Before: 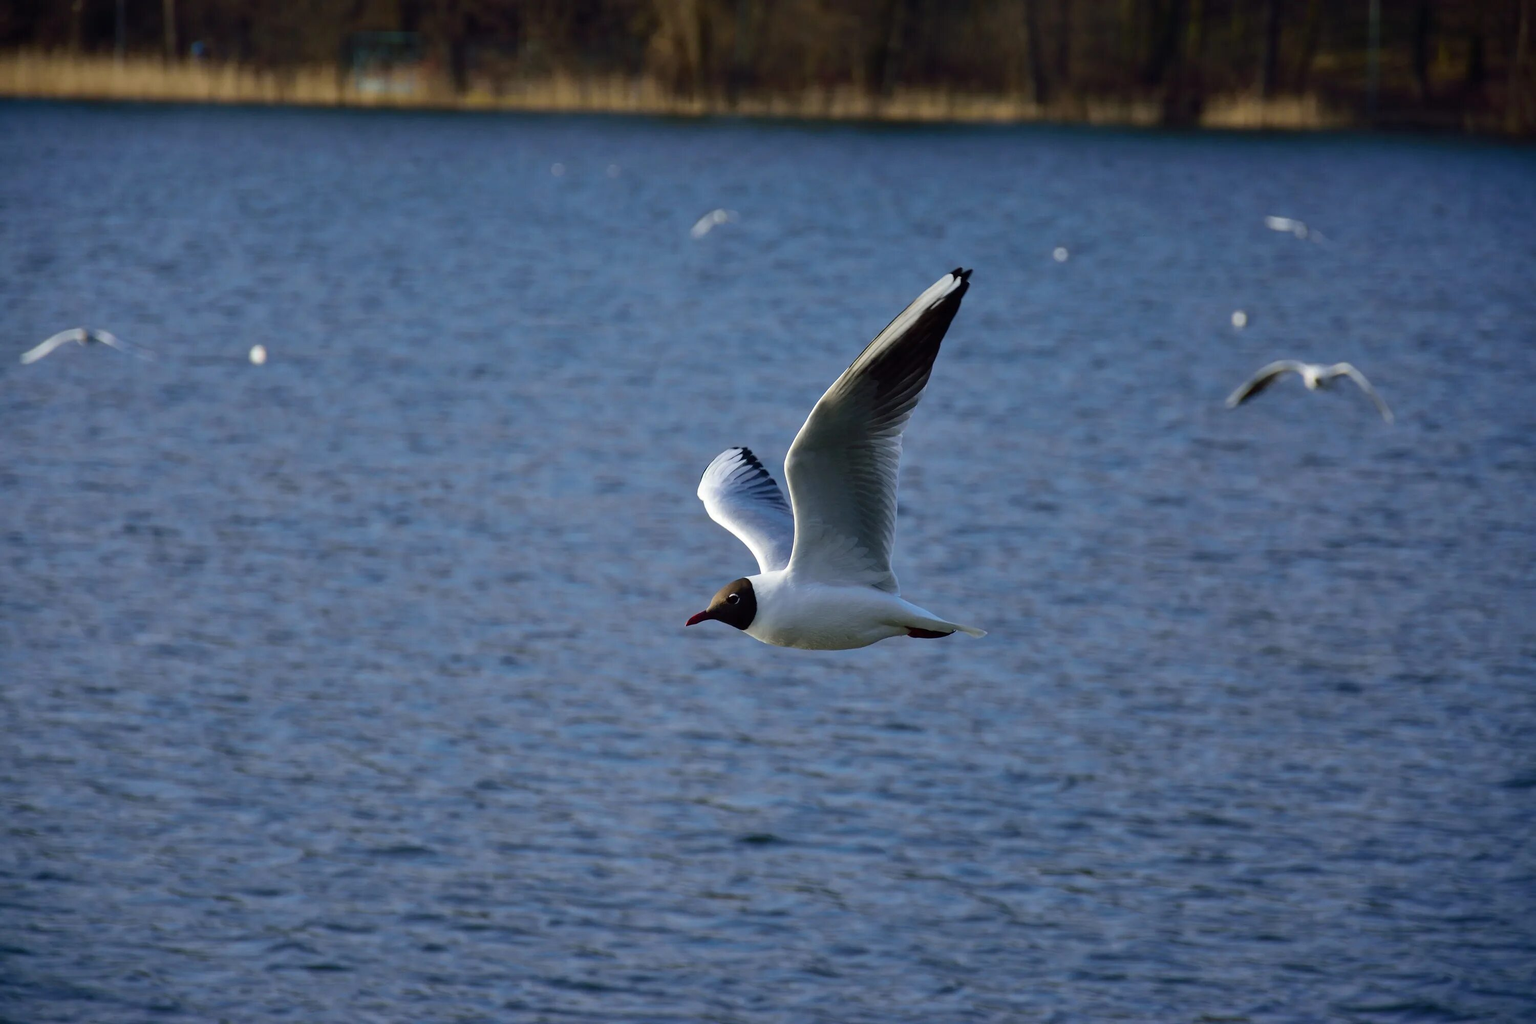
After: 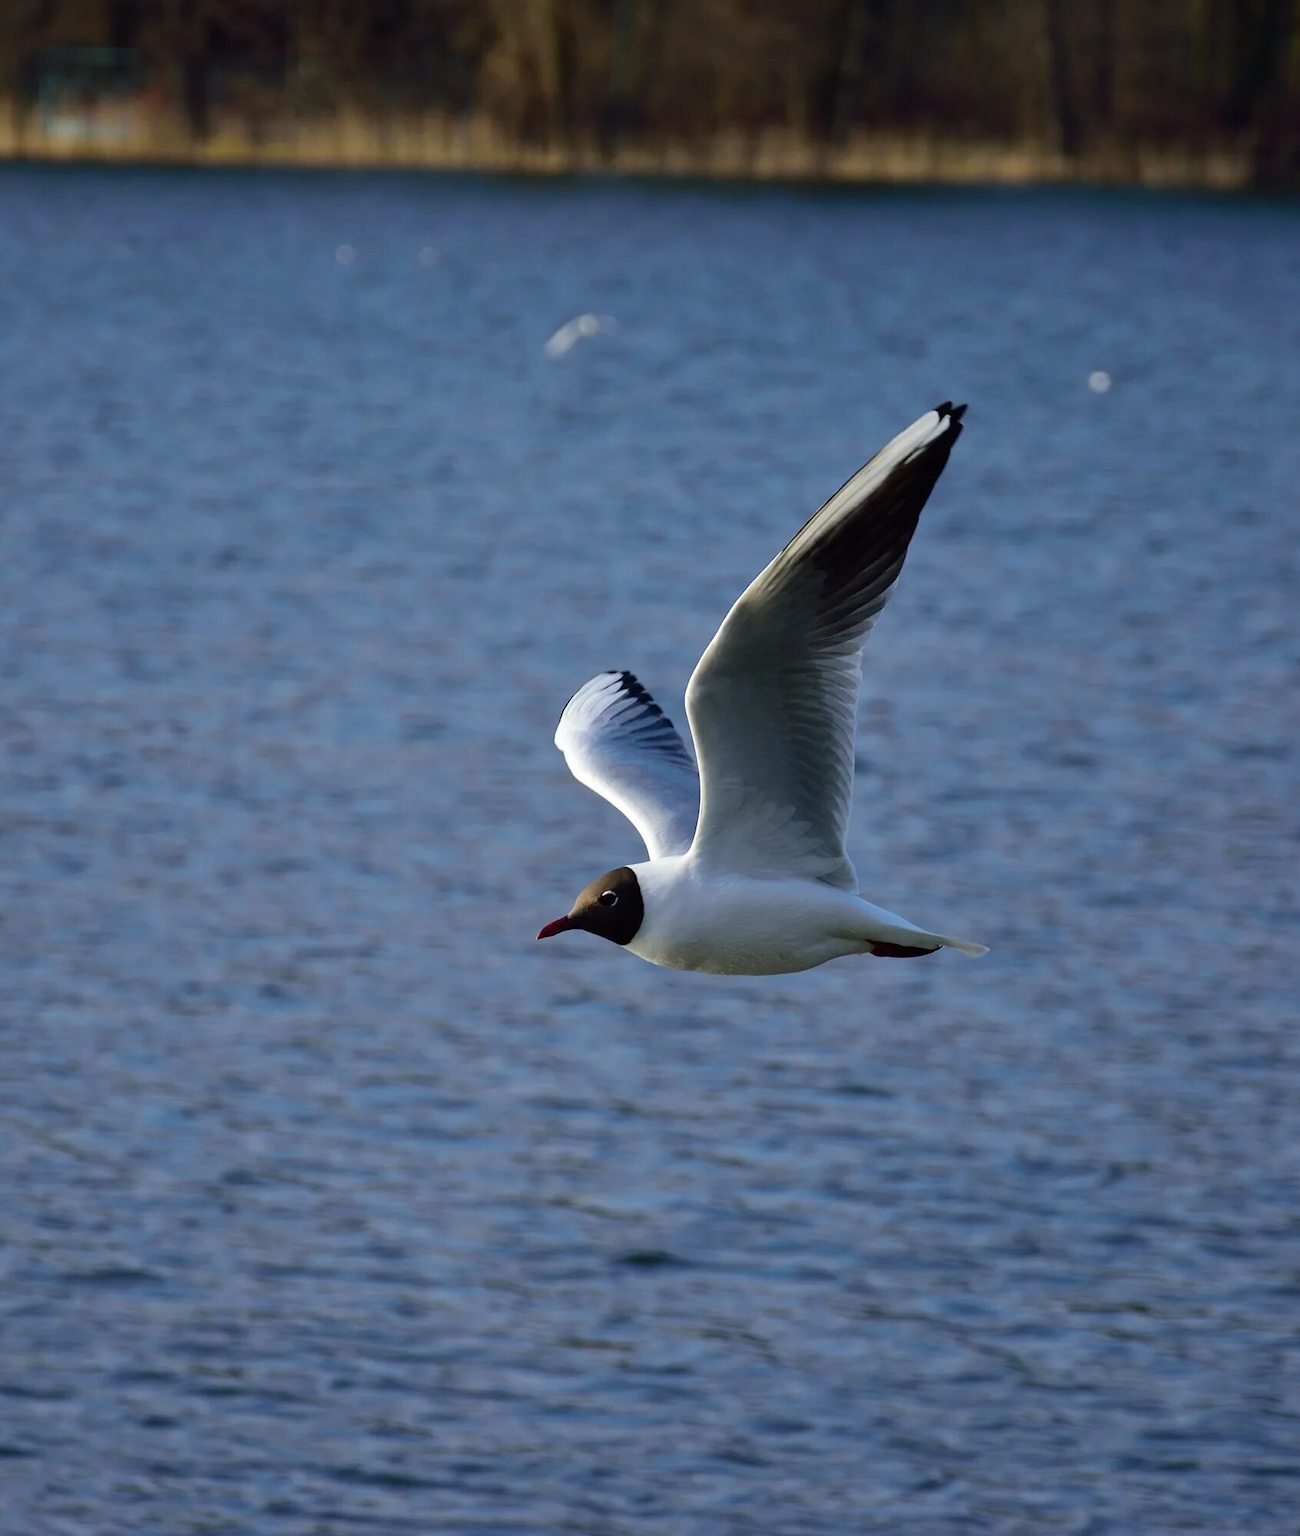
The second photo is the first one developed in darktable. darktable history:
base curve: preserve colors none
crop: left 21.353%, right 22.206%
